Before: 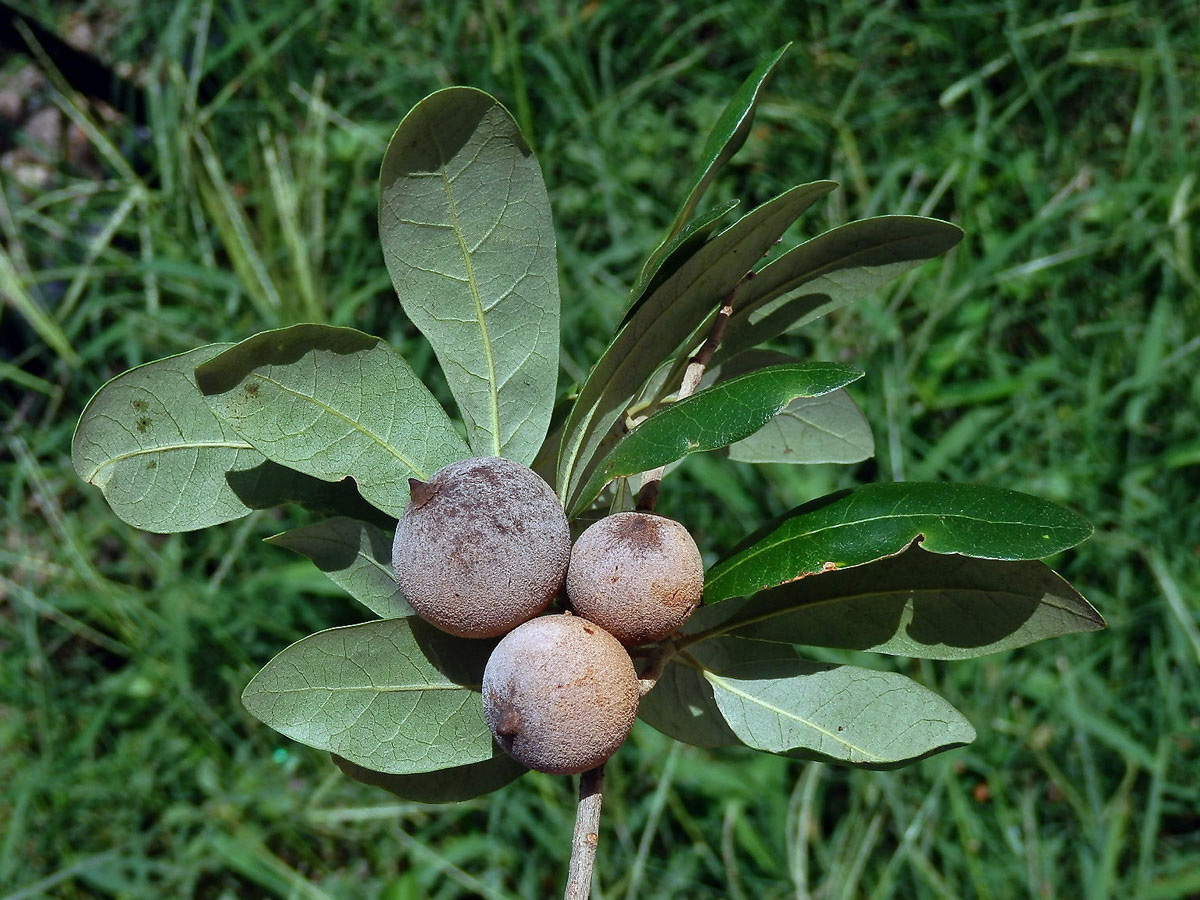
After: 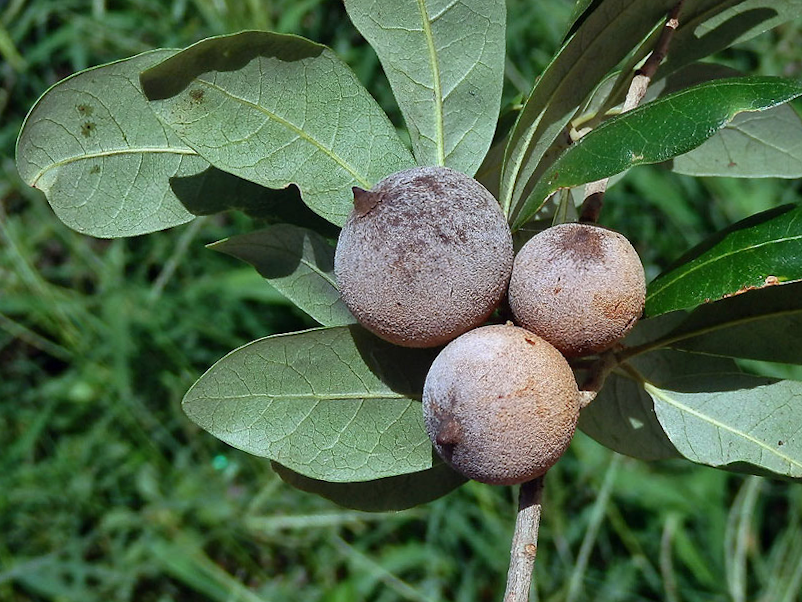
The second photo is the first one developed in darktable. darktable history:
tone equalizer: on, module defaults
crop and rotate: angle -0.82°, left 3.85%, top 31.828%, right 27.992%
